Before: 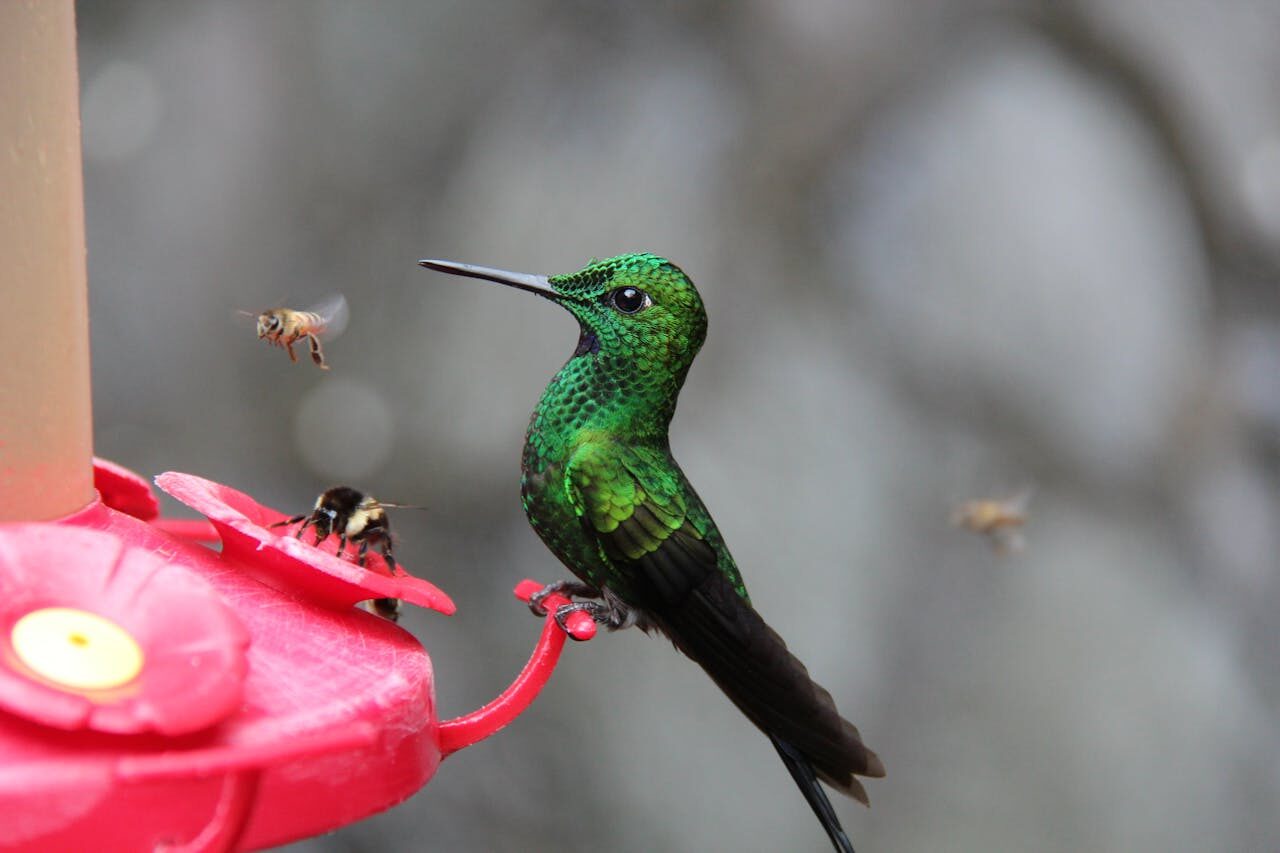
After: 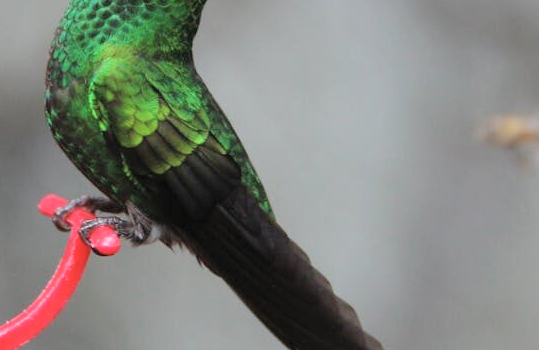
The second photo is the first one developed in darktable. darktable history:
crop: left 37.221%, top 45.169%, right 20.63%, bottom 13.777%
contrast brightness saturation: brightness 0.15
